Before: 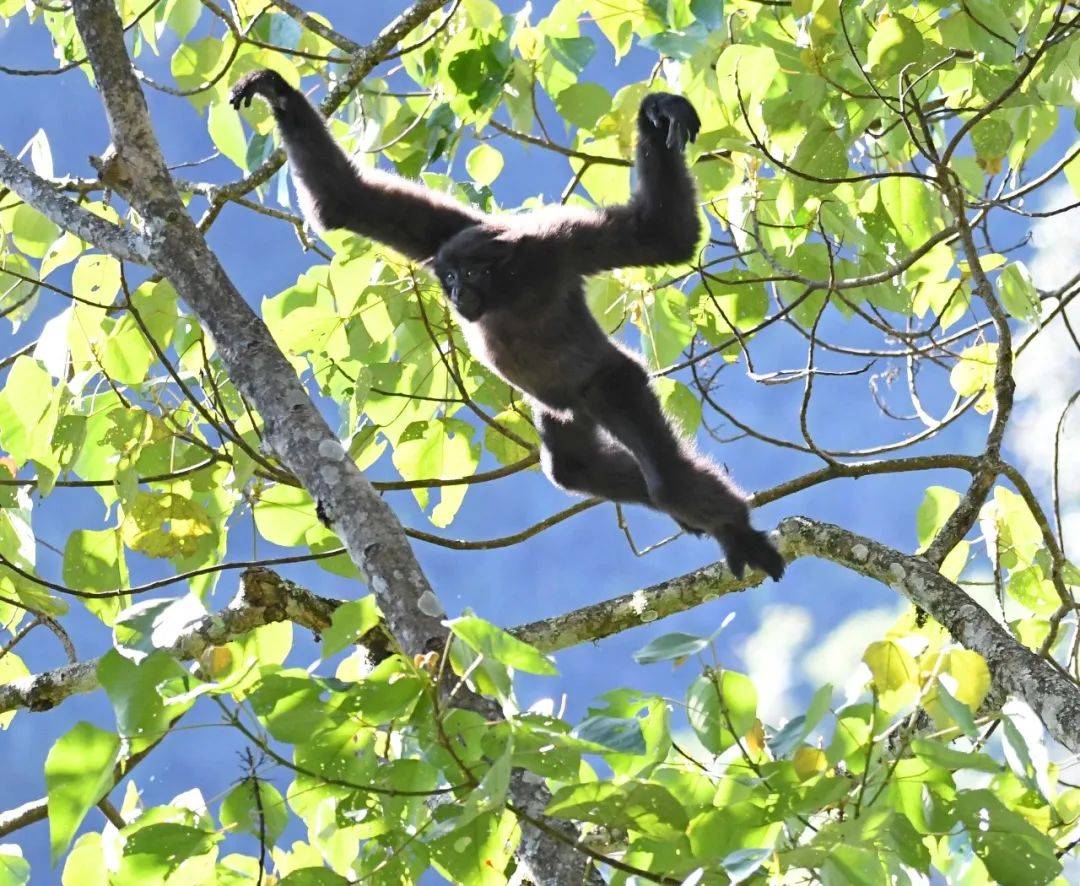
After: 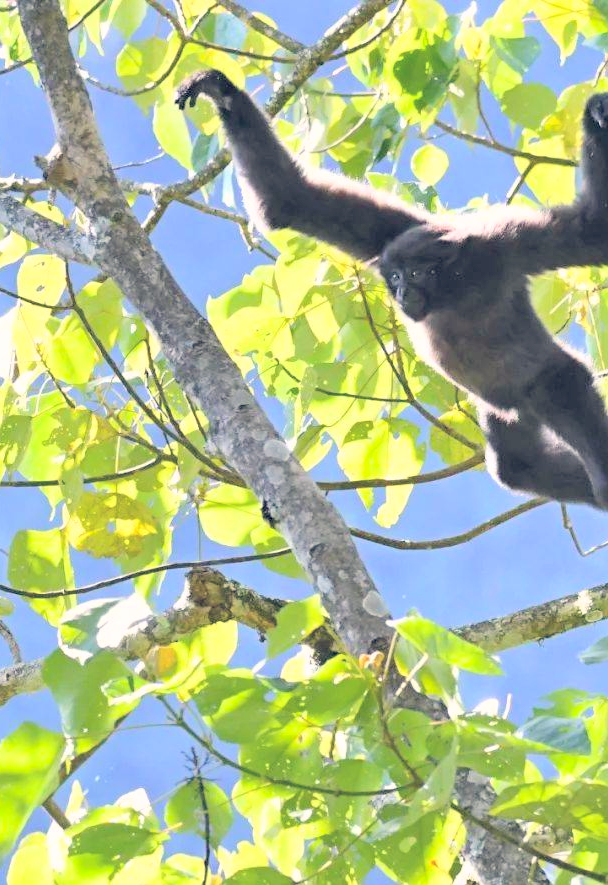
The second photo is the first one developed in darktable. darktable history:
color balance rgb: shadows lift › hue 87.51°, highlights gain › chroma 1.35%, highlights gain › hue 55.1°, global offset › chroma 0.13%, global offset › hue 253.66°, perceptual saturation grading › global saturation 16.38%
global tonemap: drago (0.7, 100)
crop: left 5.114%, right 38.589%
